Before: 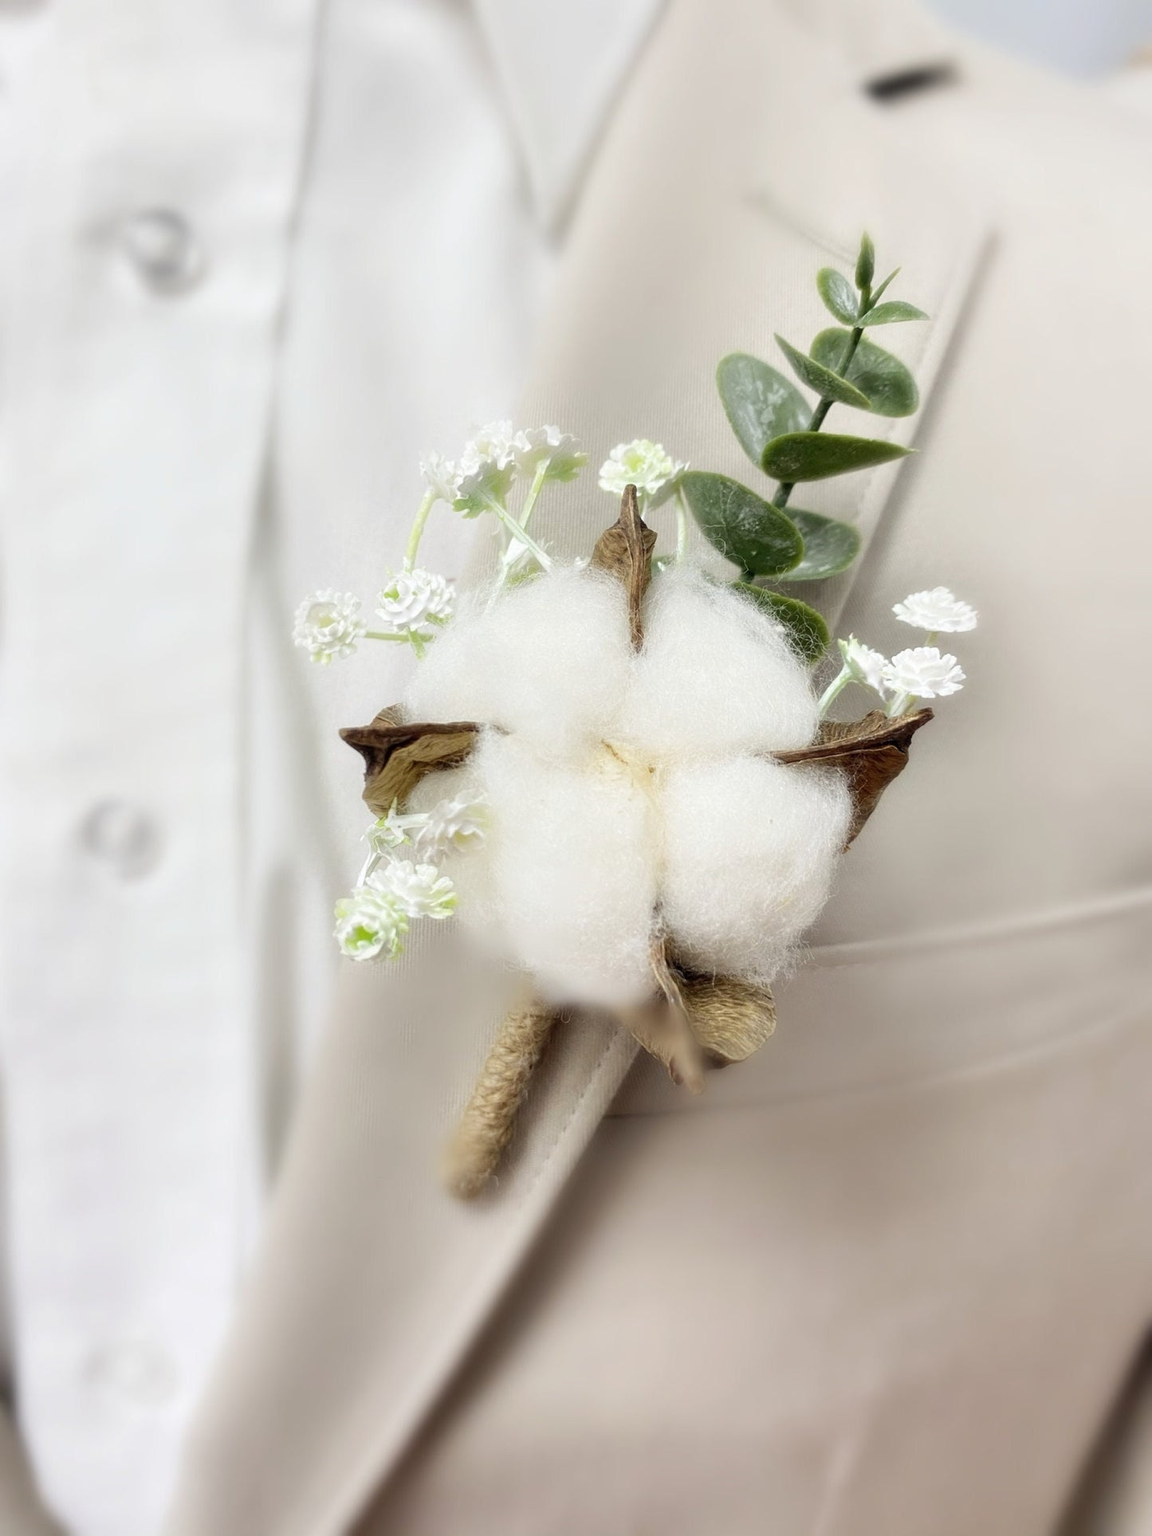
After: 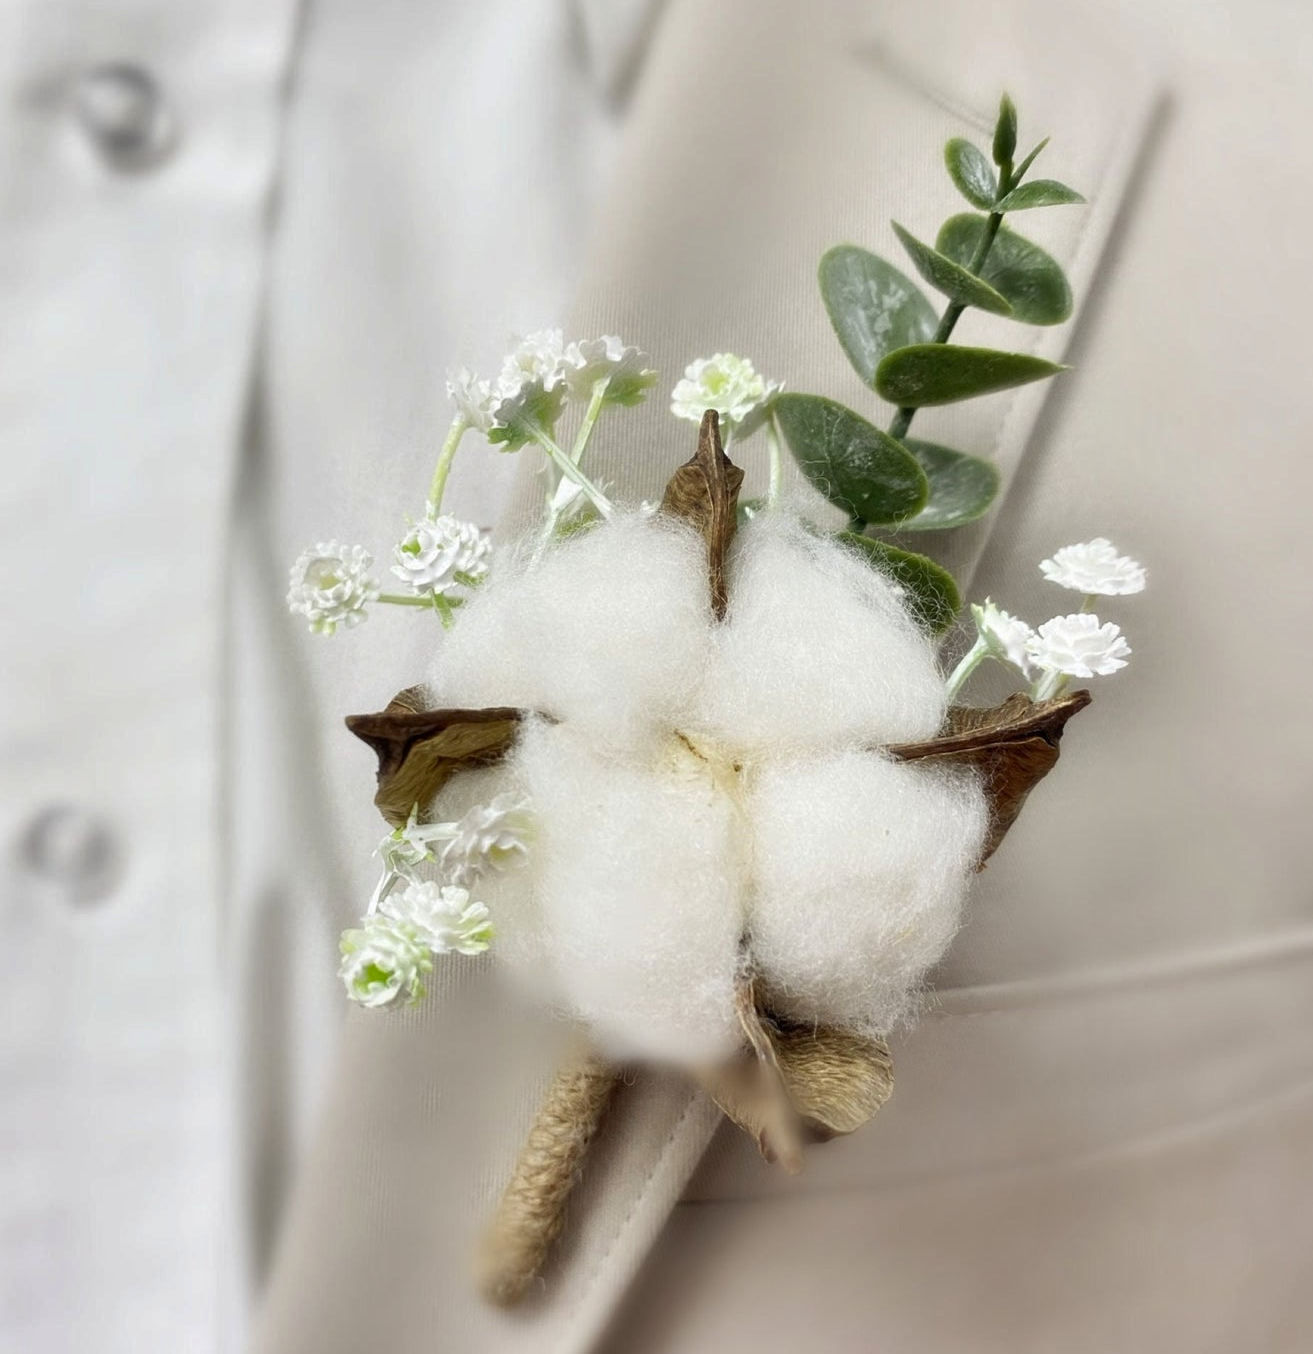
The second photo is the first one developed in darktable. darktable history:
shadows and highlights: shadows 53, soften with gaussian
crop: left 5.596%, top 10.314%, right 3.534%, bottom 19.395%
